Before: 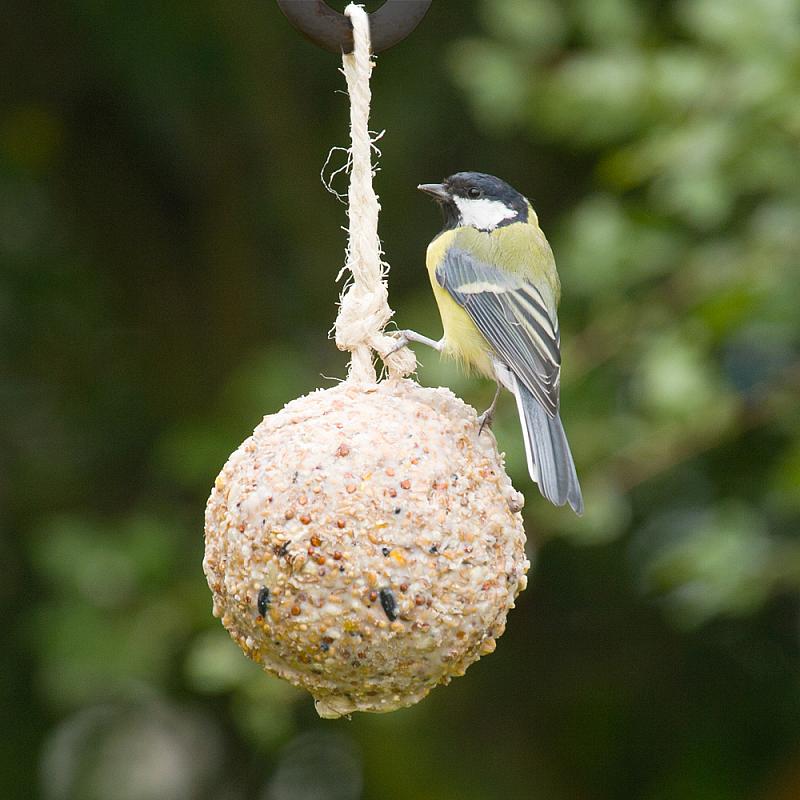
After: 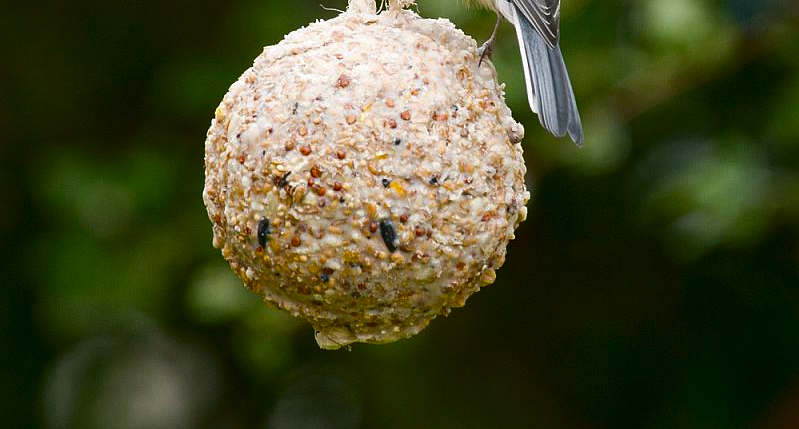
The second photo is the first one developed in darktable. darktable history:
crop and rotate: top 46.321%, right 0.06%
local contrast: mode bilateral grid, contrast 10, coarseness 25, detail 112%, midtone range 0.2
contrast brightness saturation: brightness -0.253, saturation 0.198
